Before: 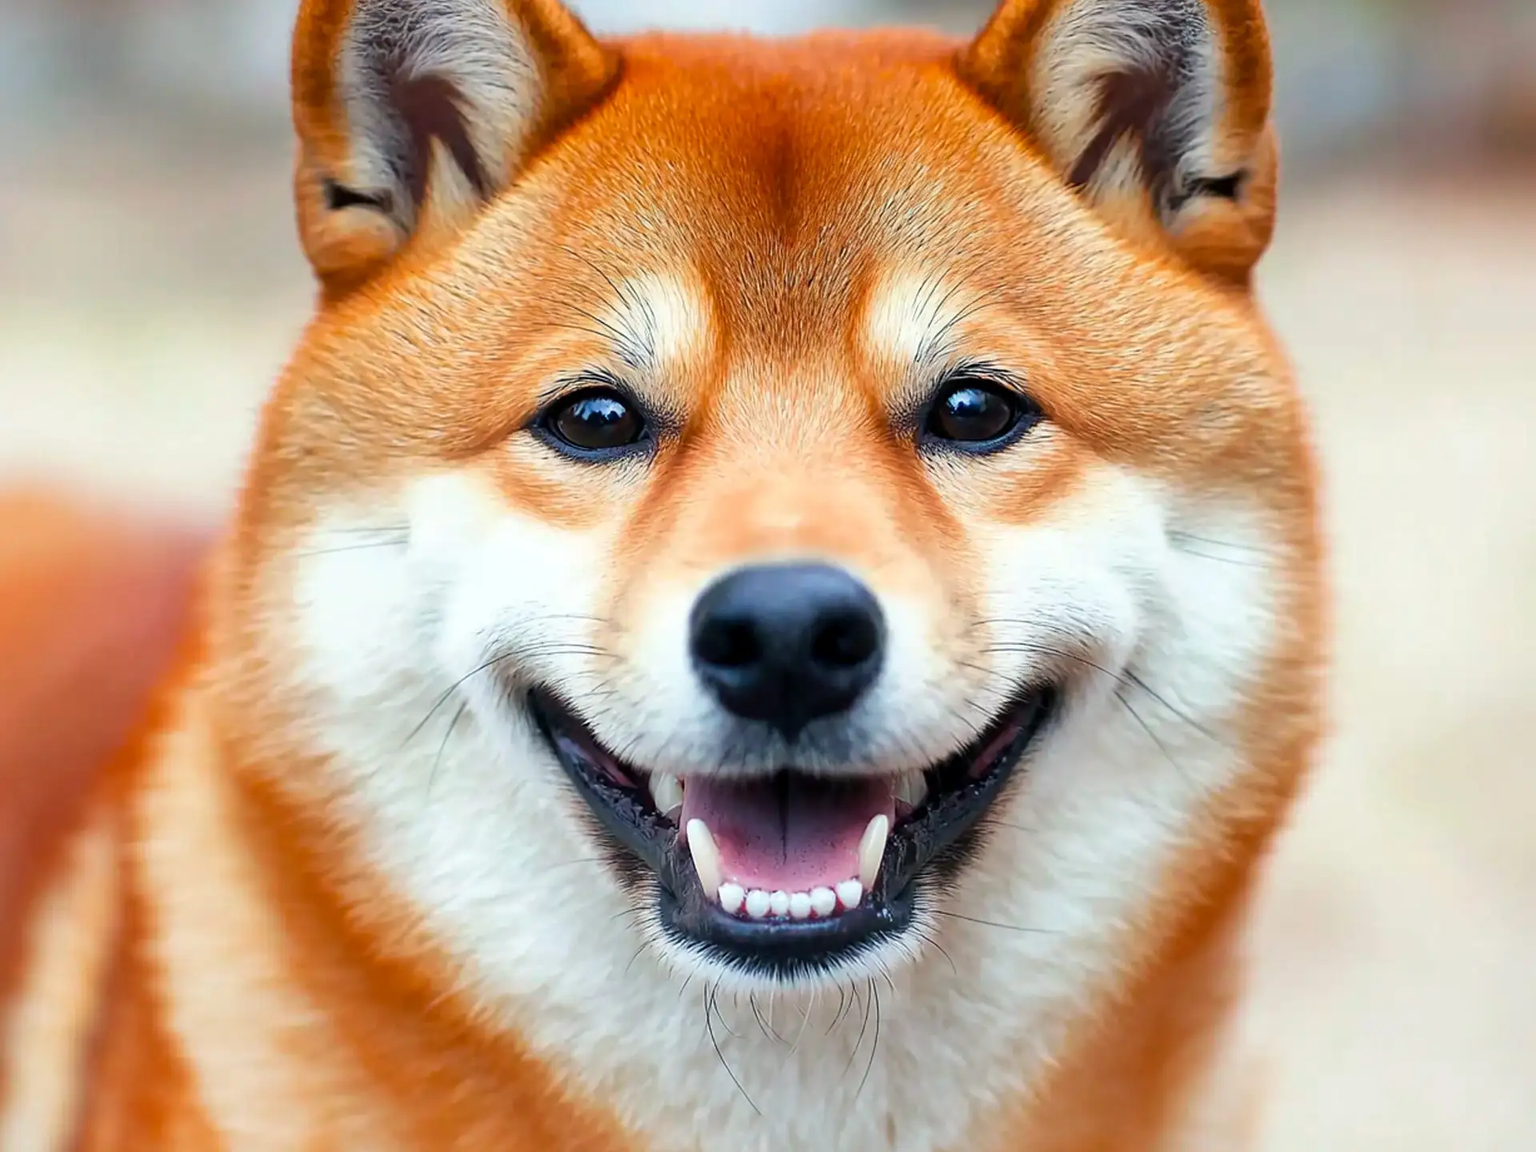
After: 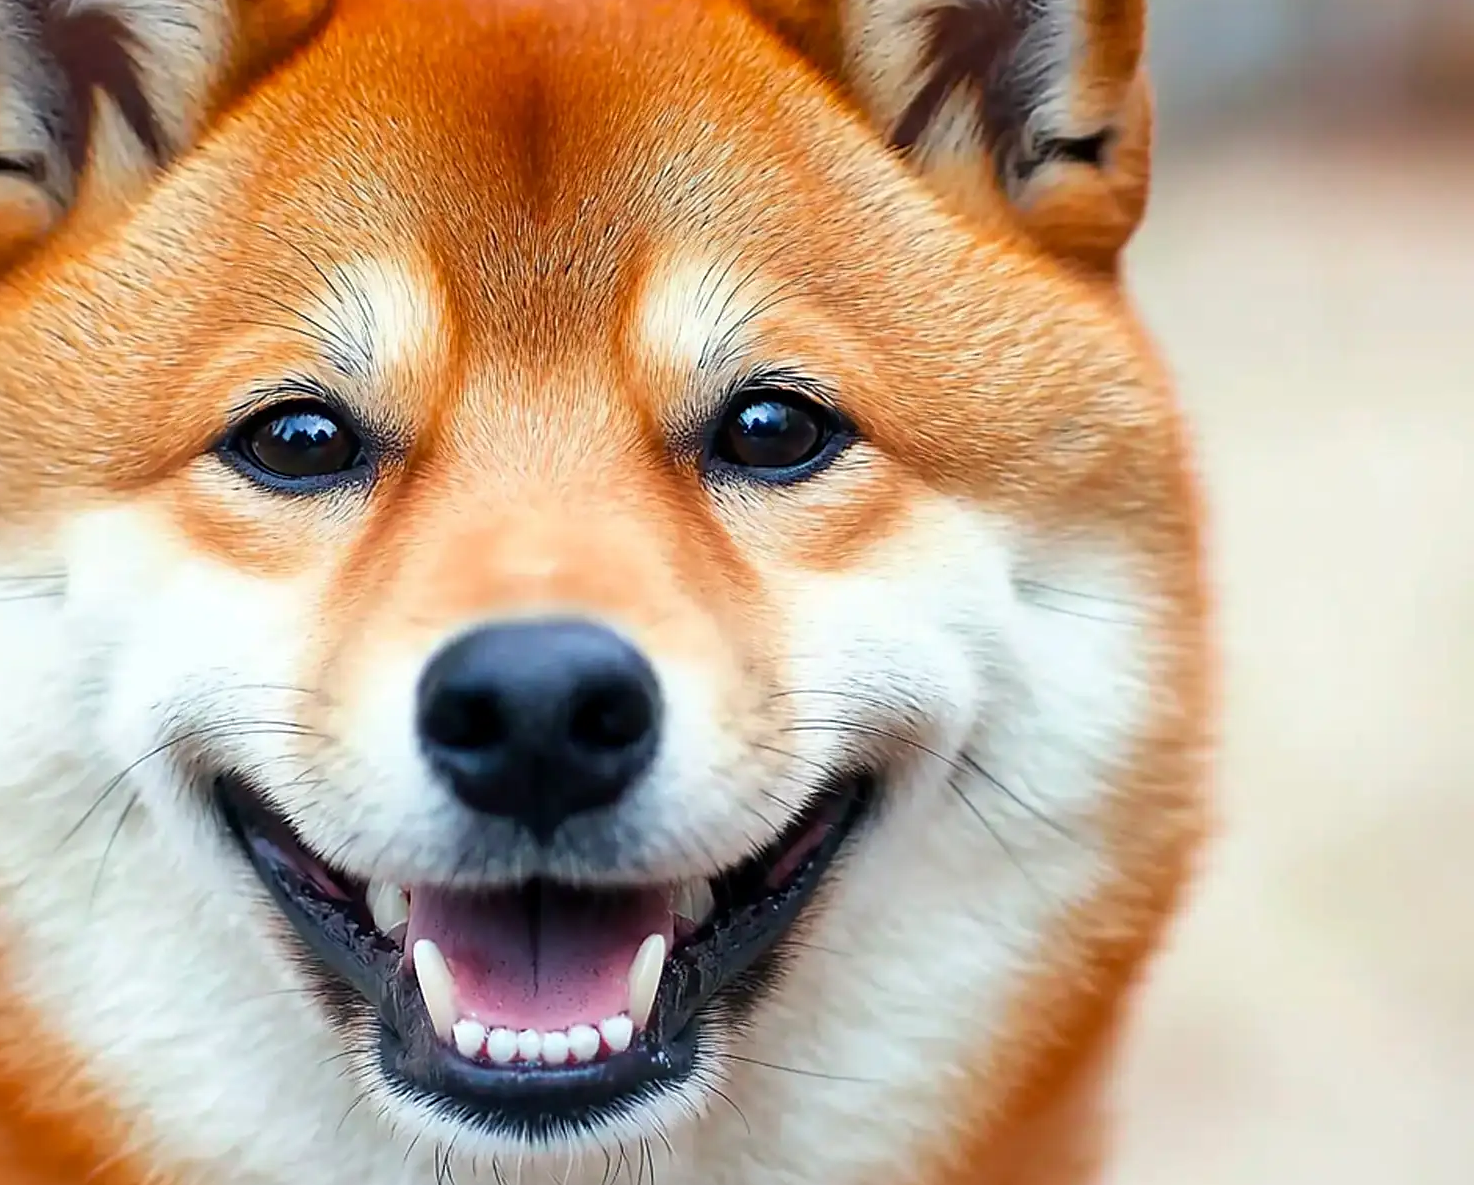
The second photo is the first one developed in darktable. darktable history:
sharpen: radius 1.576, amount 0.371, threshold 1.569
crop: left 23.177%, top 5.864%, bottom 11.834%
